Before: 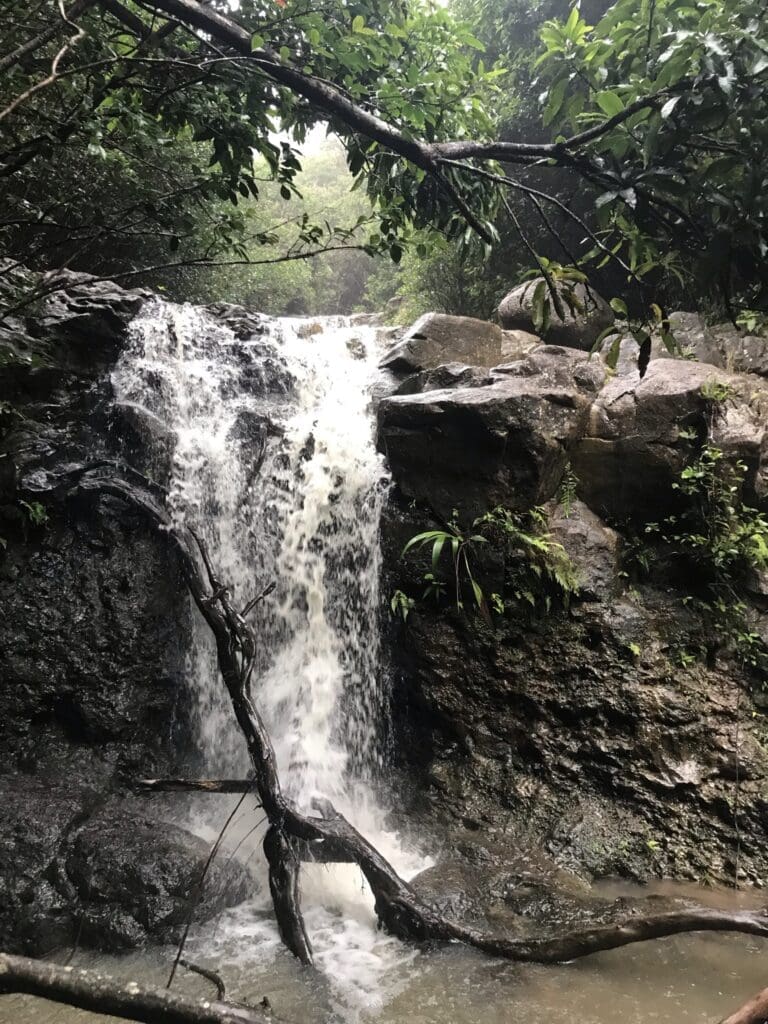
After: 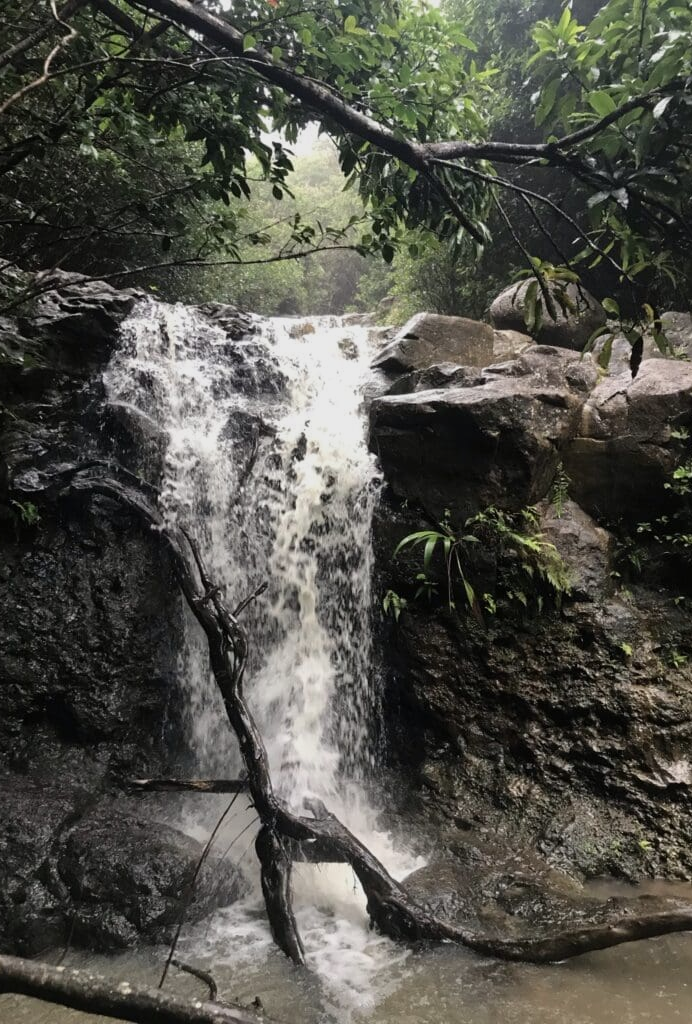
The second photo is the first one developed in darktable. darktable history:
crop and rotate: left 1.088%, right 8.807%
exposure: exposure -0.293 EV, compensate highlight preservation false
